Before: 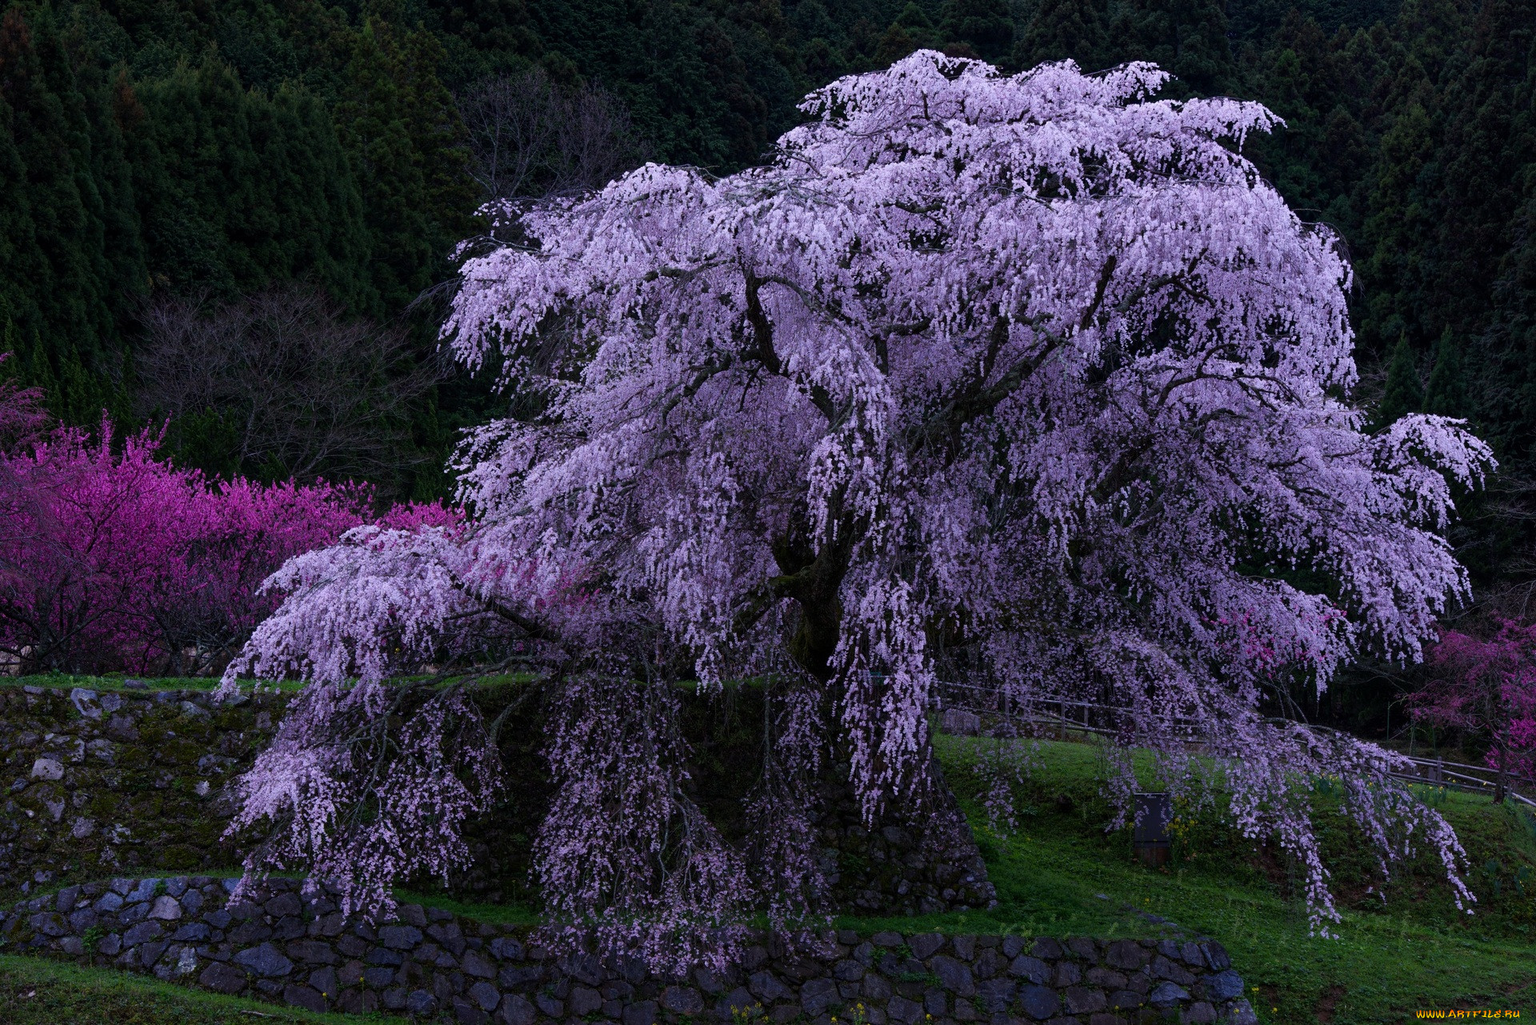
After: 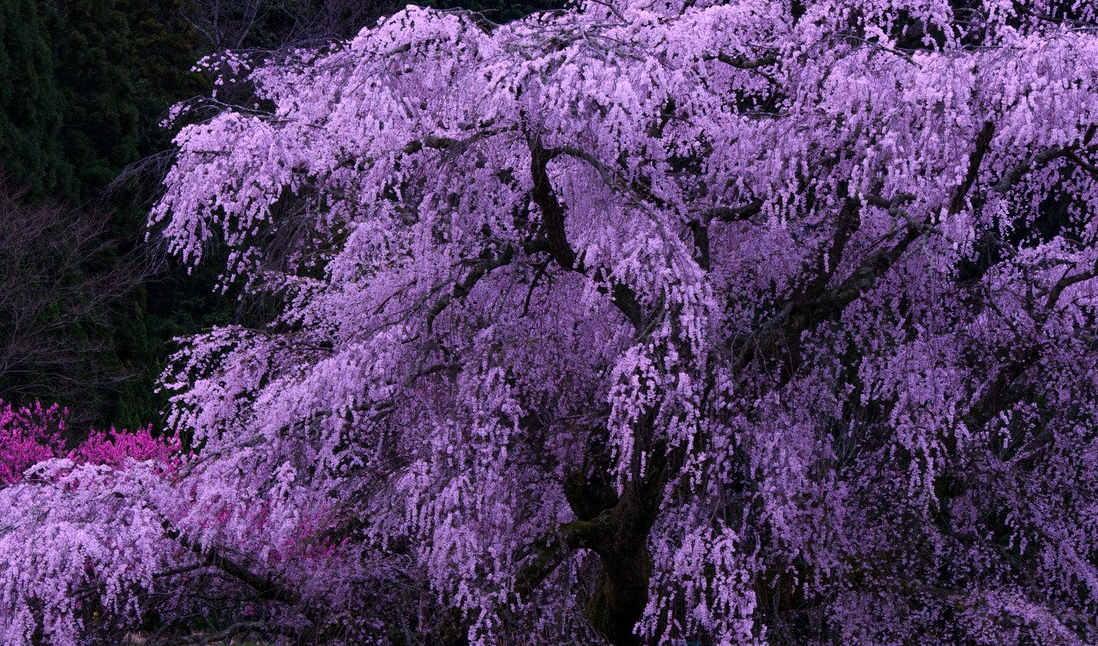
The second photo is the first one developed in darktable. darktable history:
crop: left 20.932%, top 15.471%, right 21.848%, bottom 34.081%
exposure: exposure -0.151 EV, compensate highlight preservation false
white balance: red 1.188, blue 1.11
